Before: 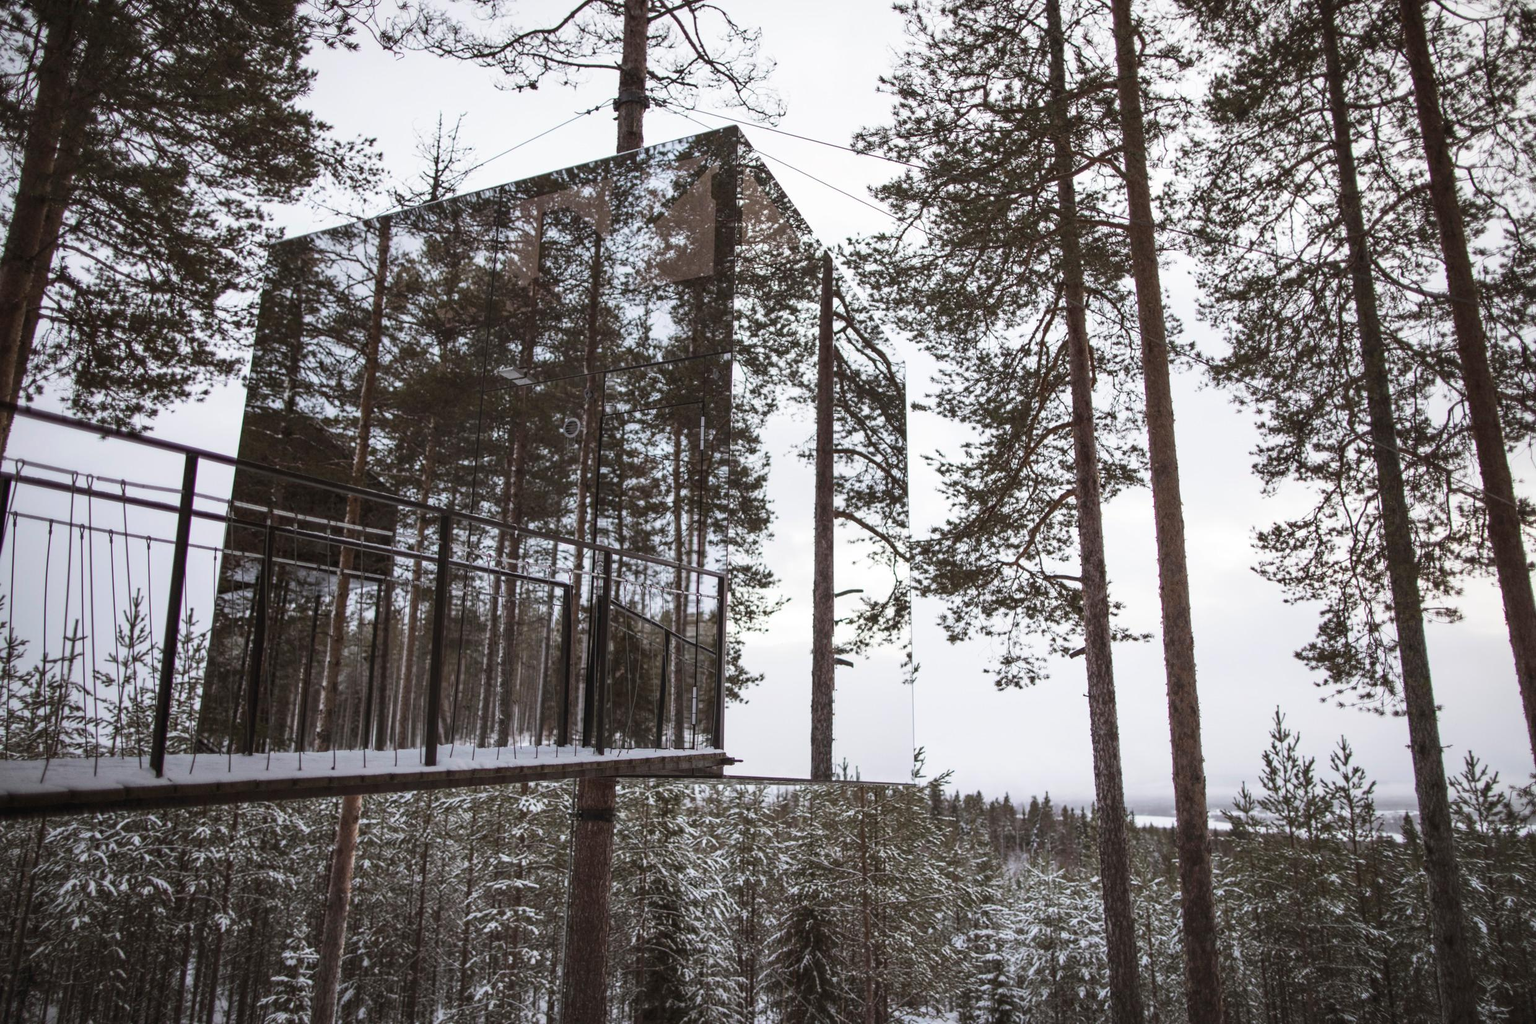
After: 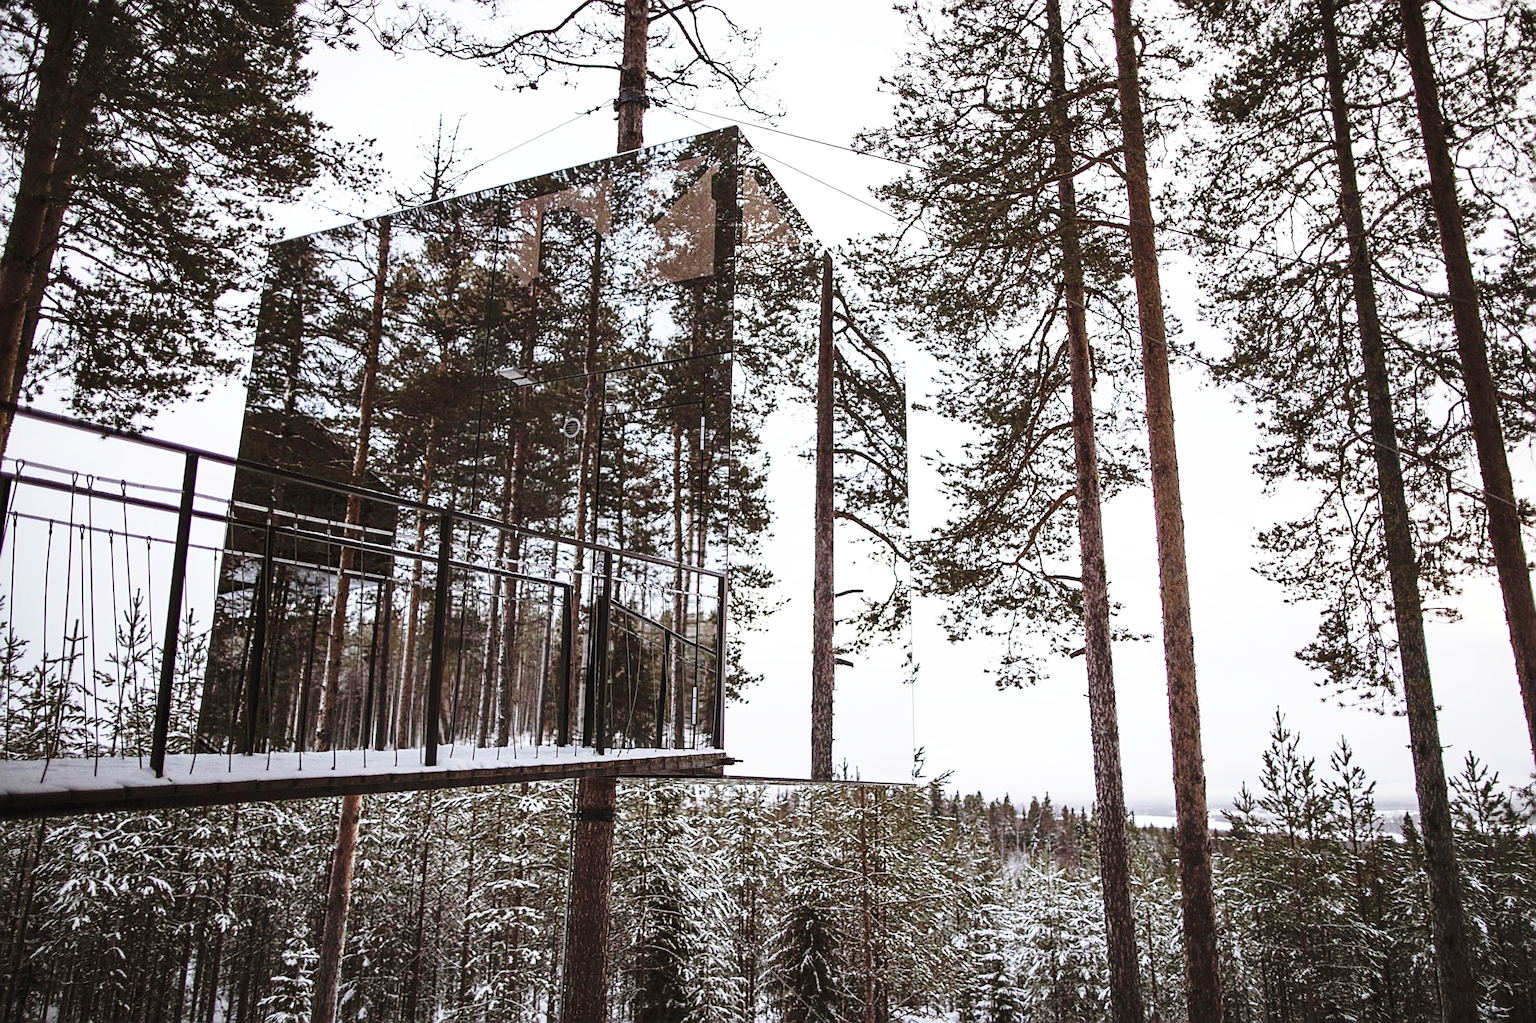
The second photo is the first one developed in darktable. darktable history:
sharpen: amount 0.742
base curve: curves: ch0 [(0, 0) (0.036, 0.037) (0.121, 0.228) (0.46, 0.76) (0.859, 0.983) (1, 1)], preserve colors none
